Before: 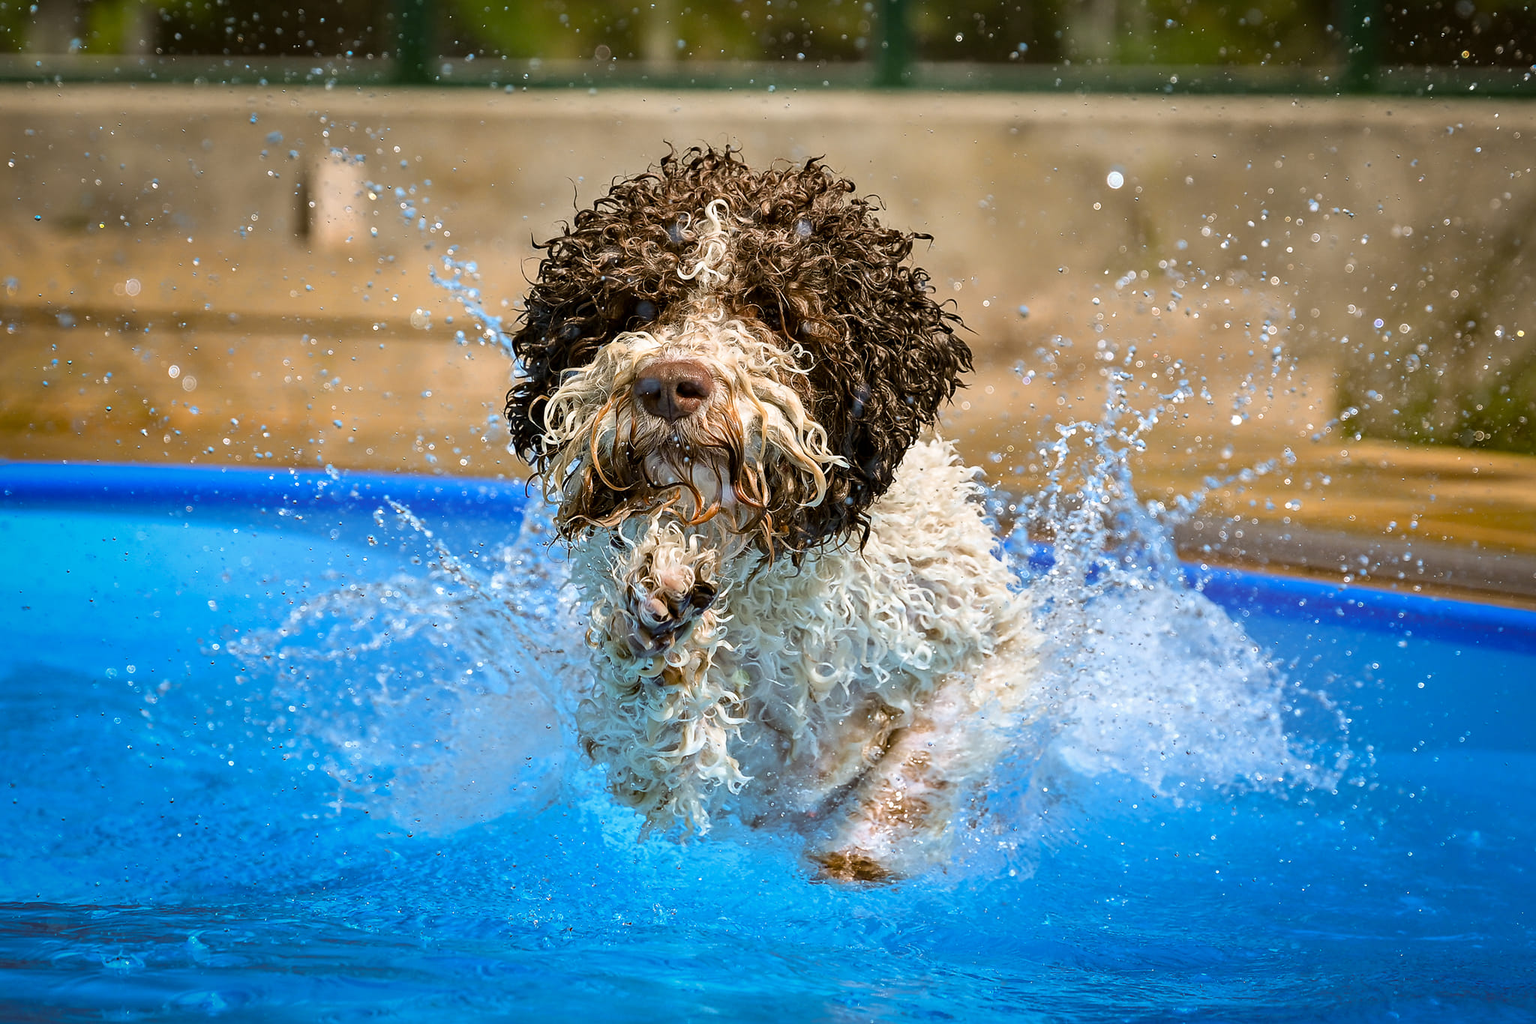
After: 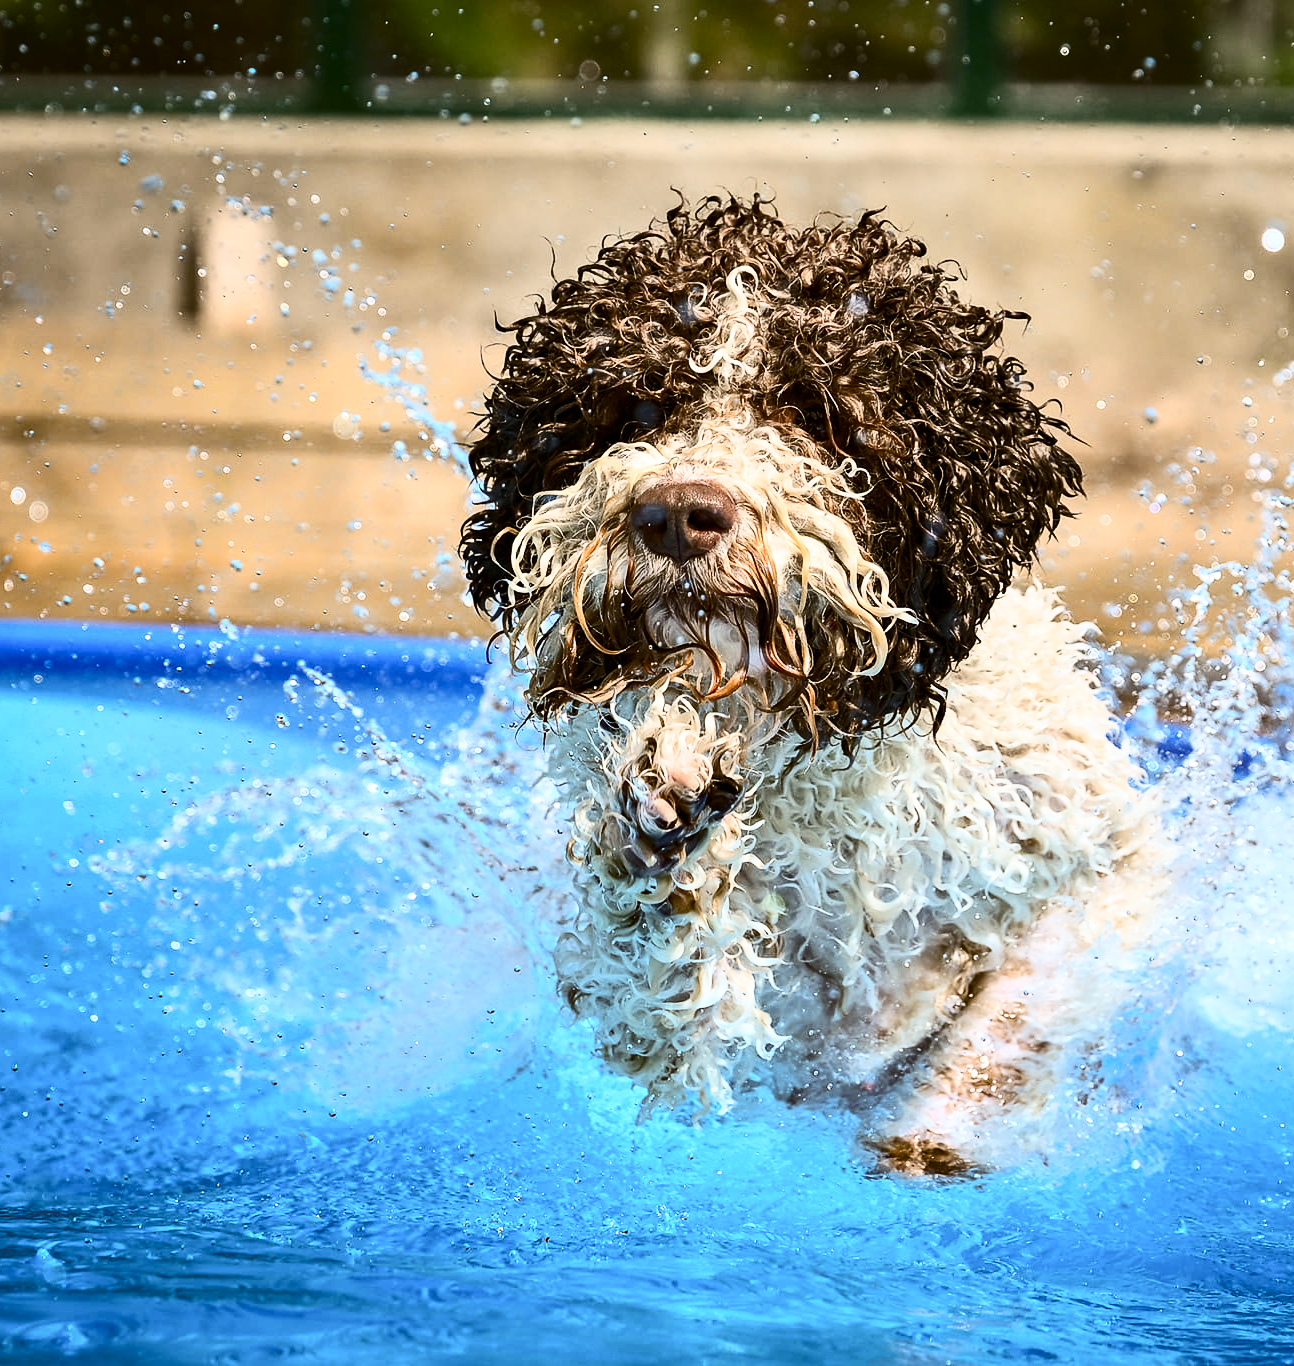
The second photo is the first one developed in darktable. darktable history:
crop: left 10.497%, right 26.293%
contrast brightness saturation: contrast 0.372, brightness 0.11
